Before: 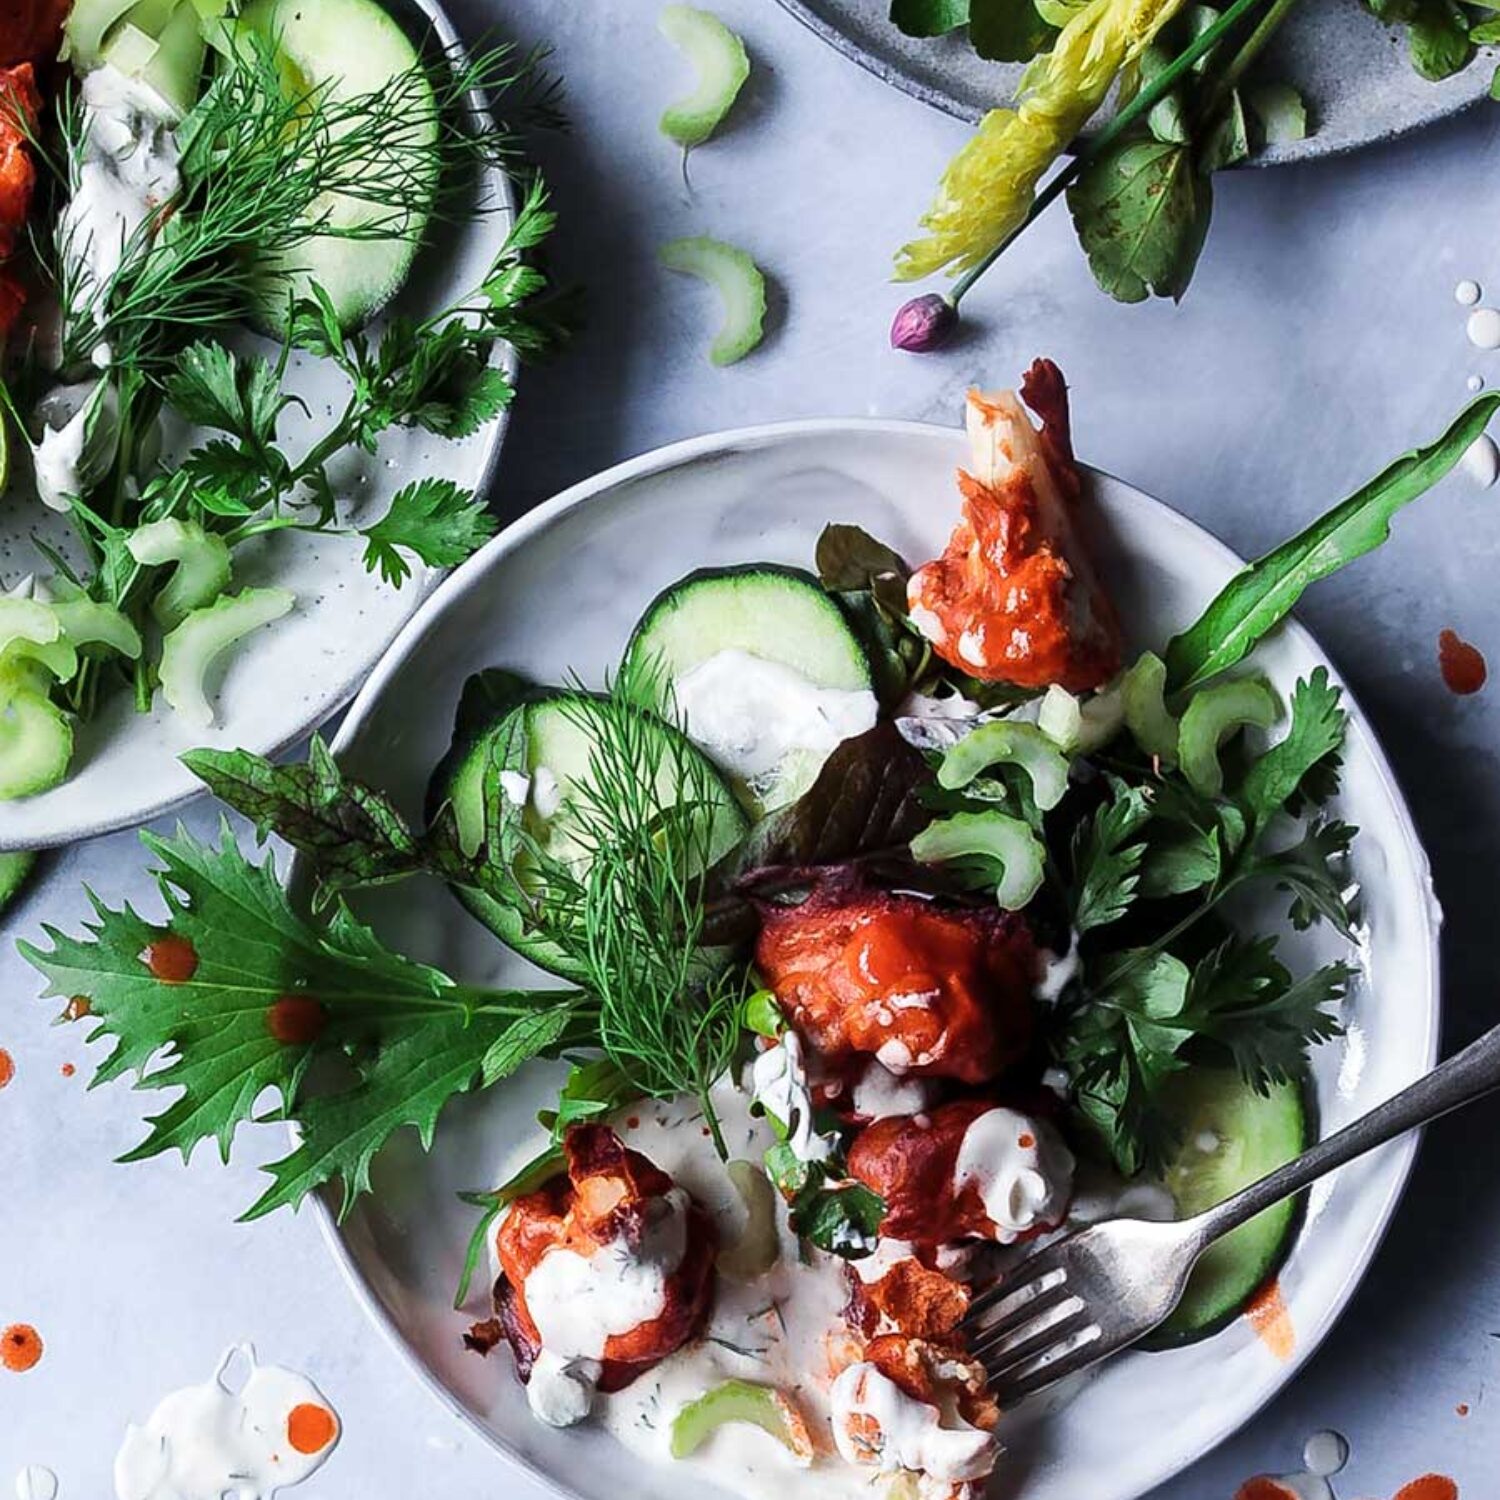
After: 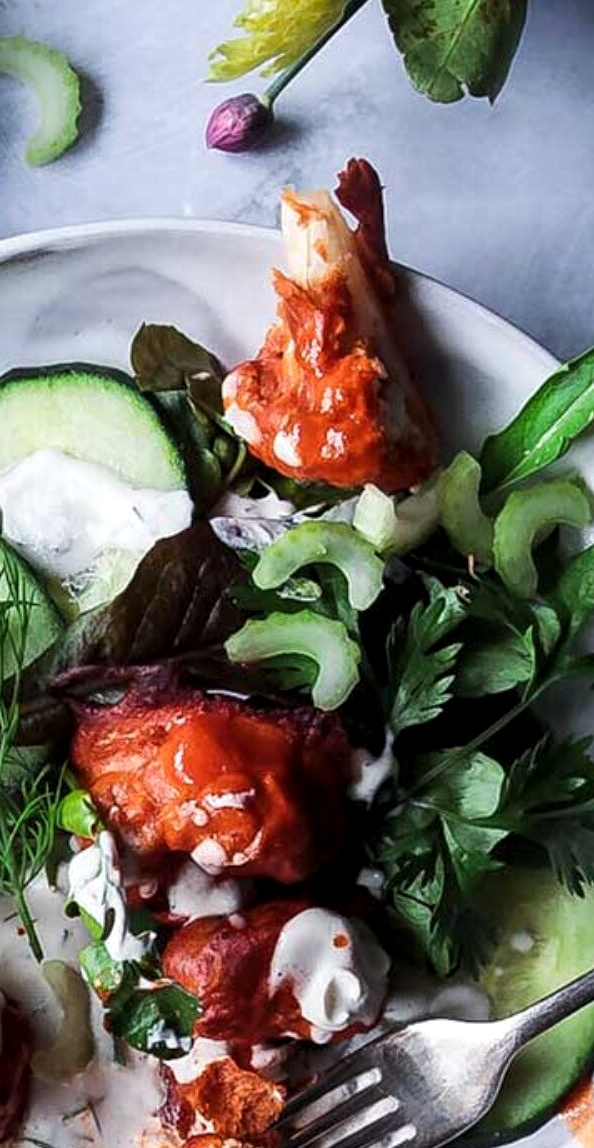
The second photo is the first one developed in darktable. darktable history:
crop: left 45.721%, top 13.393%, right 14.118%, bottom 10.01%
local contrast: highlights 100%, shadows 100%, detail 120%, midtone range 0.2
